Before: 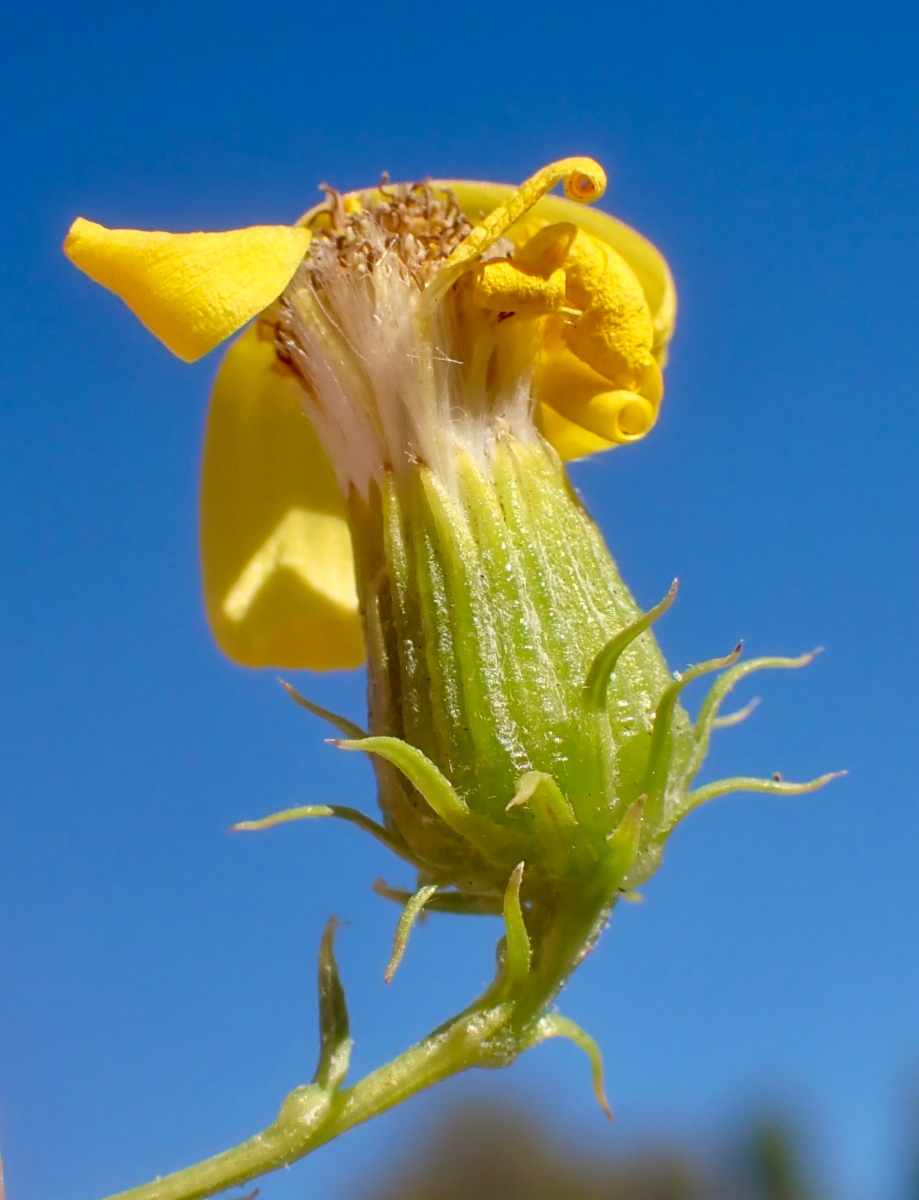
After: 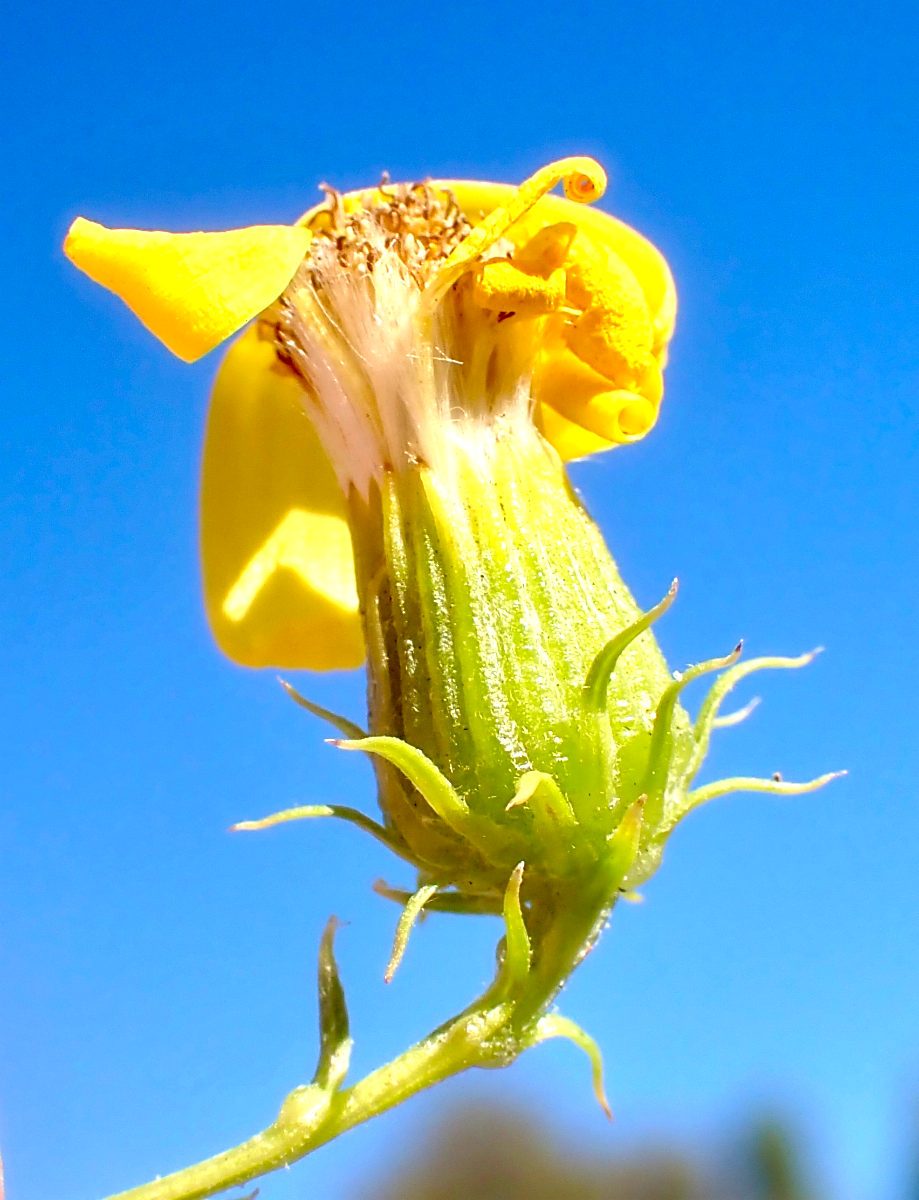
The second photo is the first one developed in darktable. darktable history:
sharpen: radius 1.879, amount 0.397, threshold 1.254
tone equalizer: mask exposure compensation -0.507 EV
exposure: black level correction 0.01, exposure 1 EV, compensate highlight preservation false
